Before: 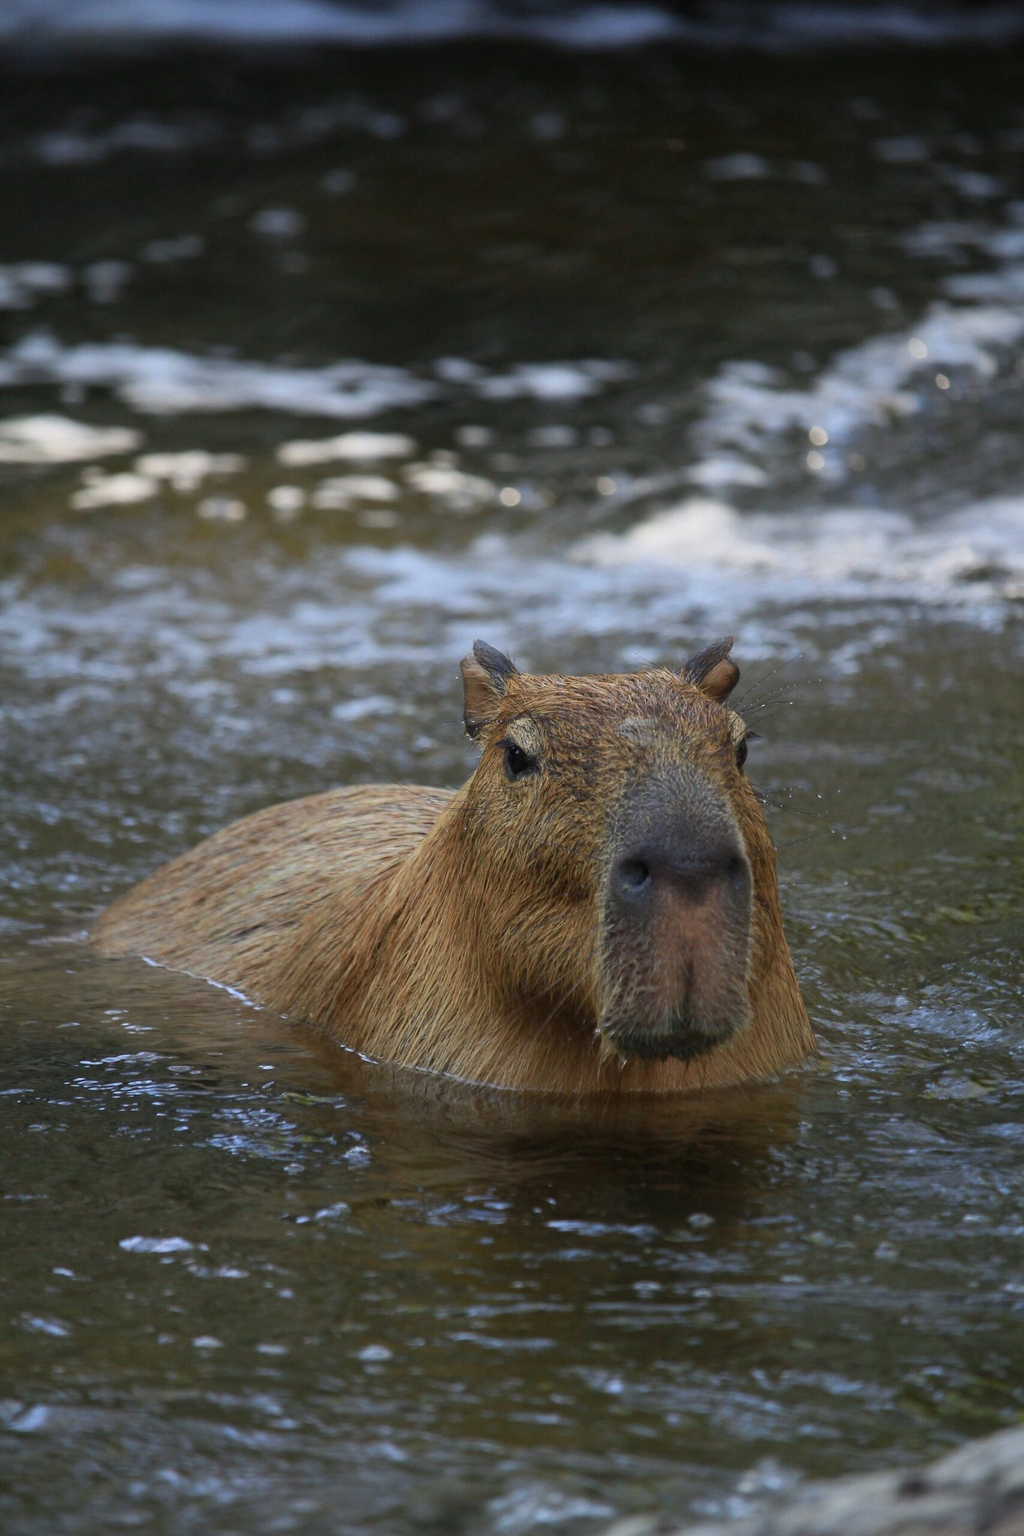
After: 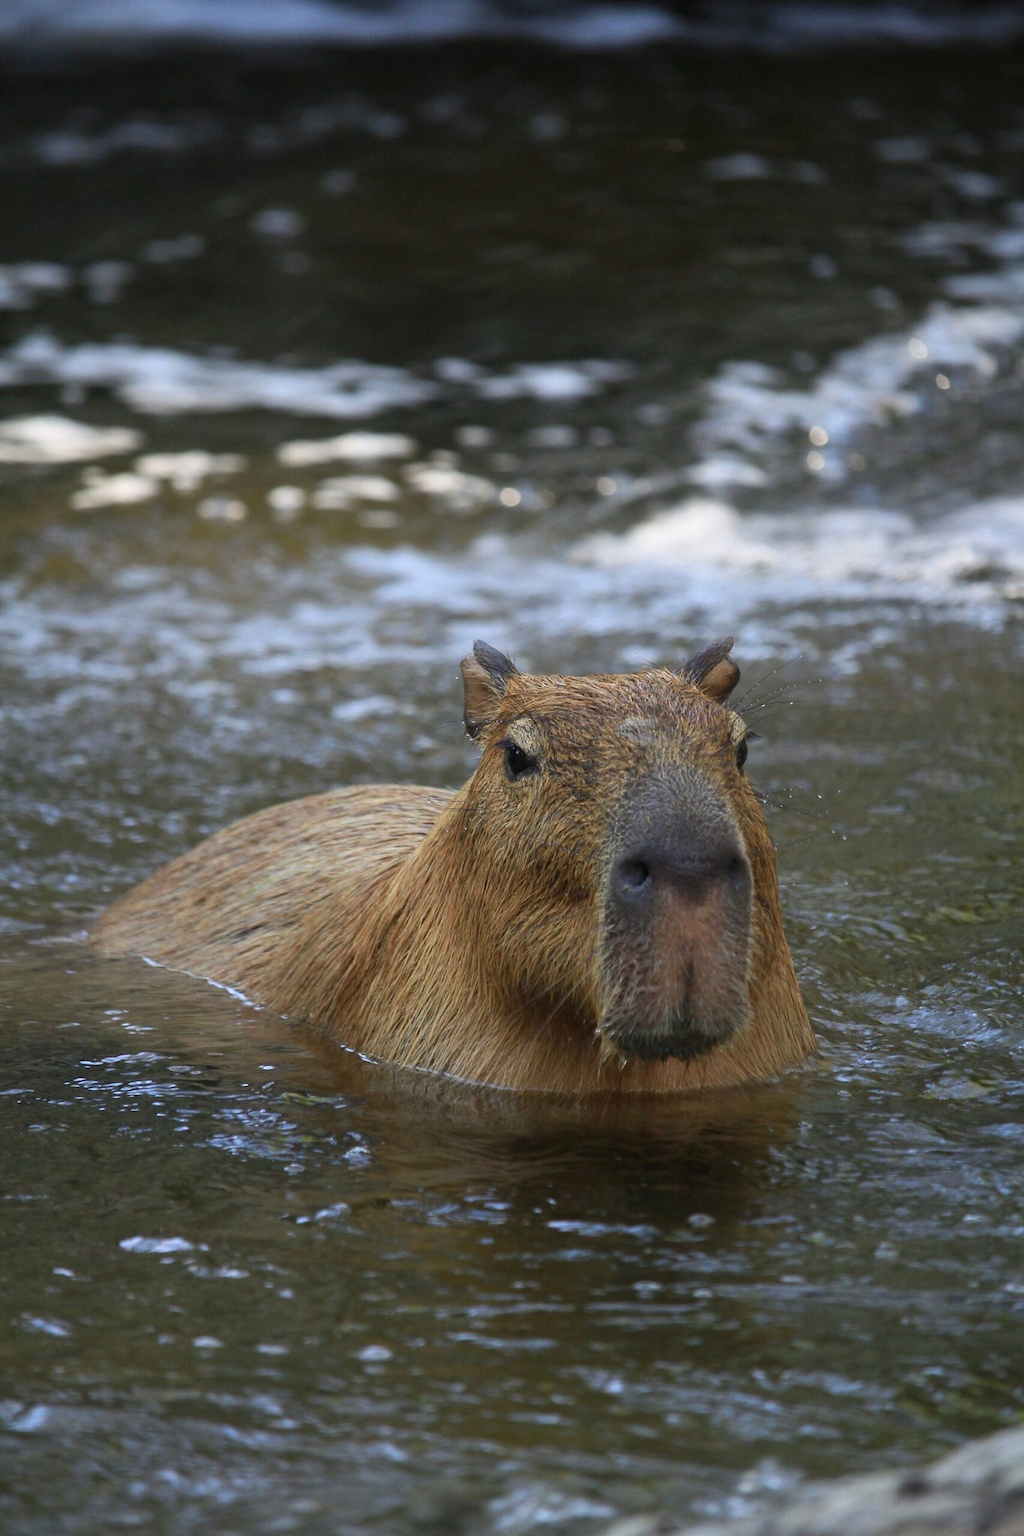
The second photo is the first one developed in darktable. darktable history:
exposure: exposure 0.2 EV, compensate highlight preservation false
base curve: curves: ch0 [(0, 0) (0.297, 0.298) (1, 1)], preserve colors none
